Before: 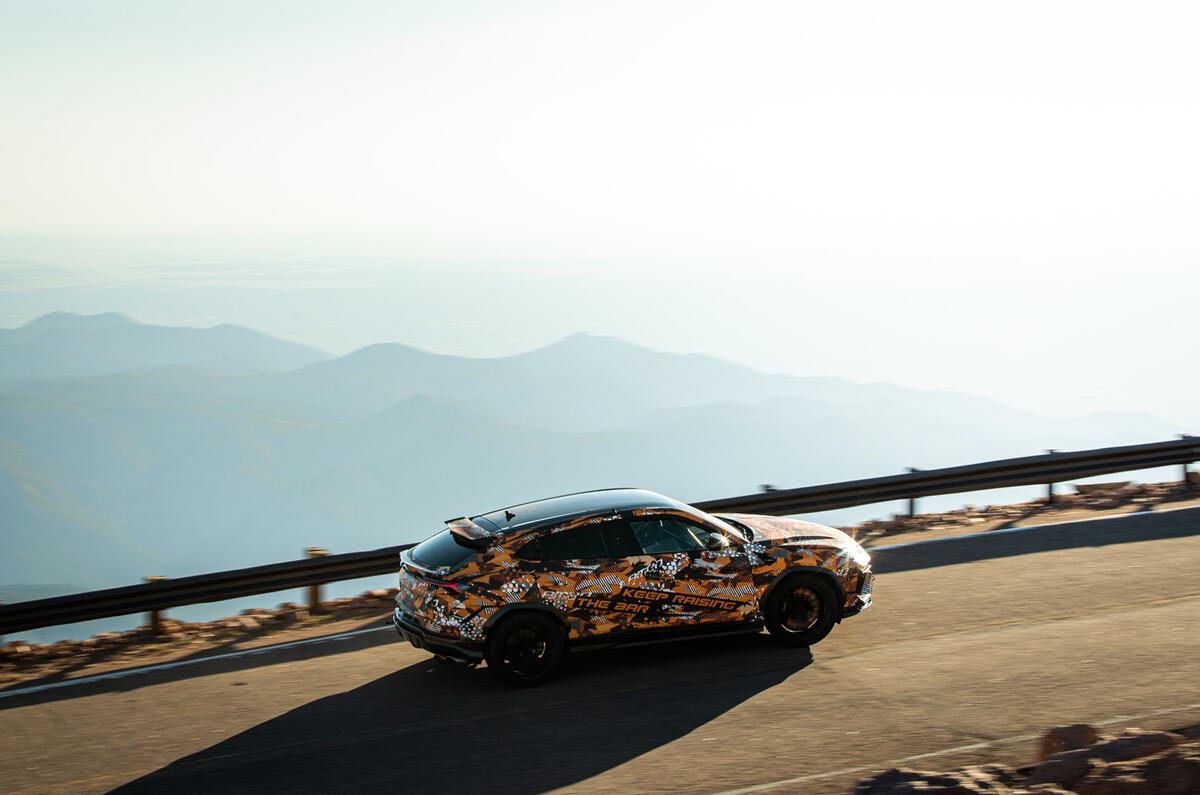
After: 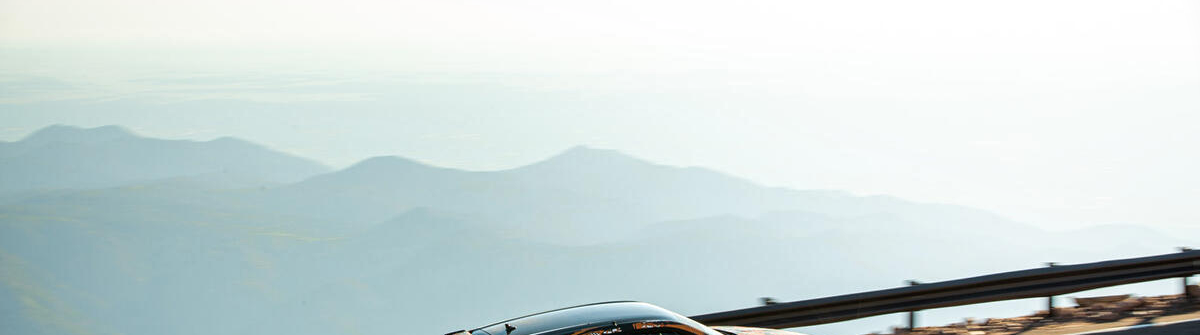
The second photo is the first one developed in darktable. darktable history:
crop and rotate: top 23.525%, bottom 34.25%
vignetting: fall-off start 100.2%
local contrast: mode bilateral grid, contrast 20, coarseness 50, detail 119%, midtone range 0.2
